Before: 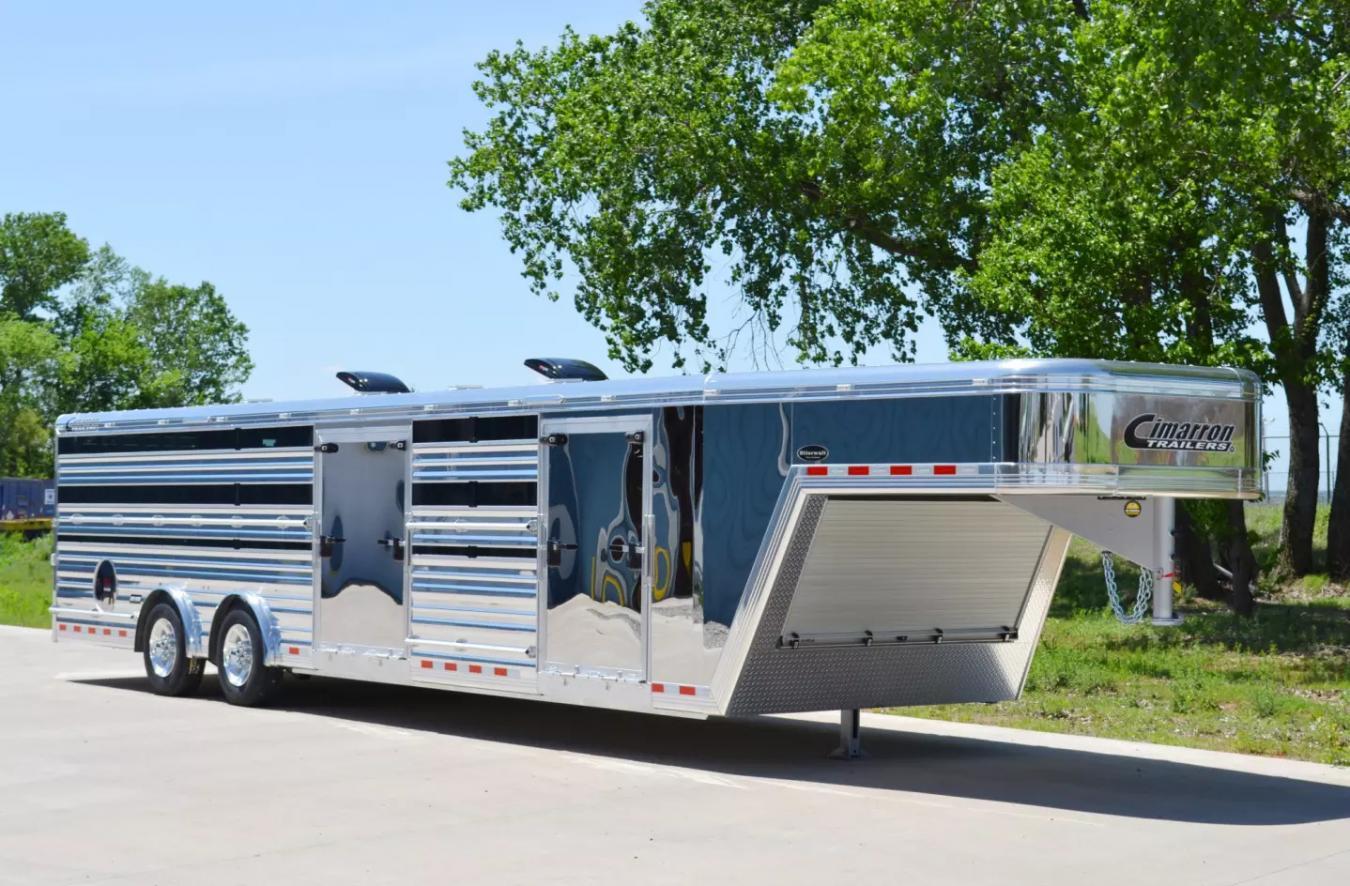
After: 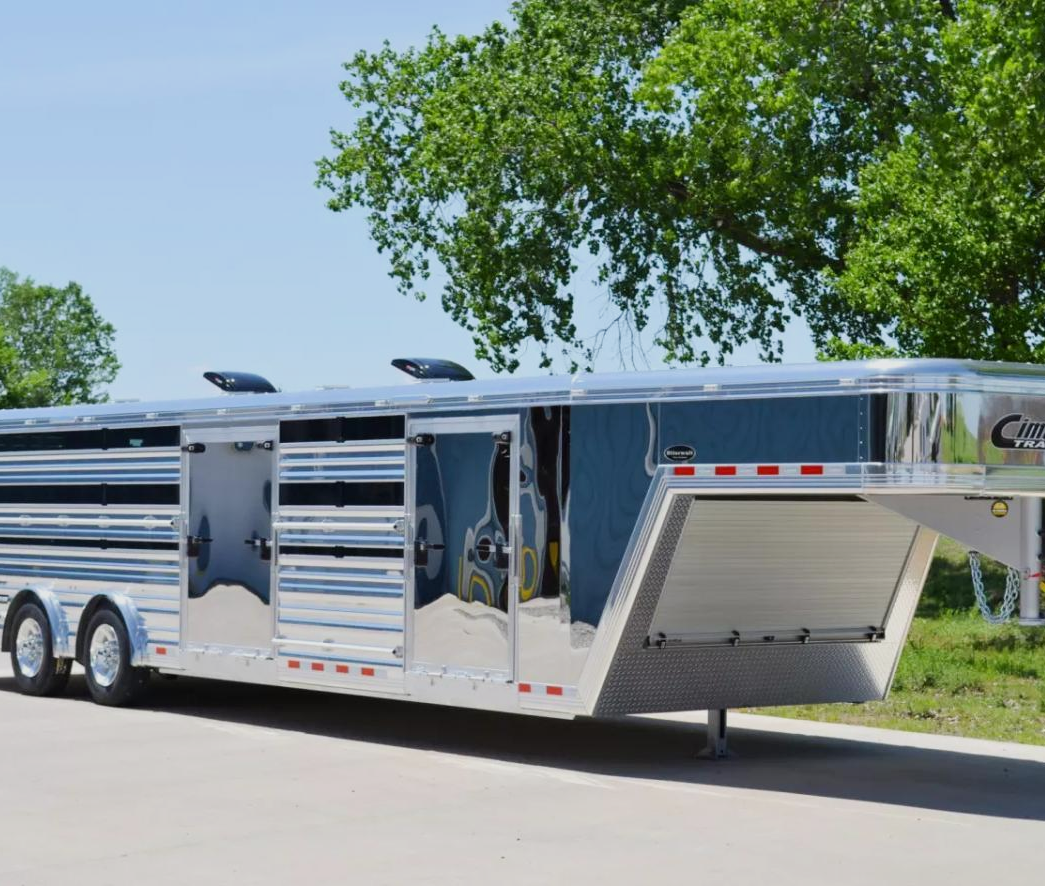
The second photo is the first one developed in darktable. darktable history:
crop: left 9.88%, right 12.664%
filmic rgb: black relative exposure -14.19 EV, white relative exposure 3.39 EV, hardness 7.89, preserve chrominance max RGB
